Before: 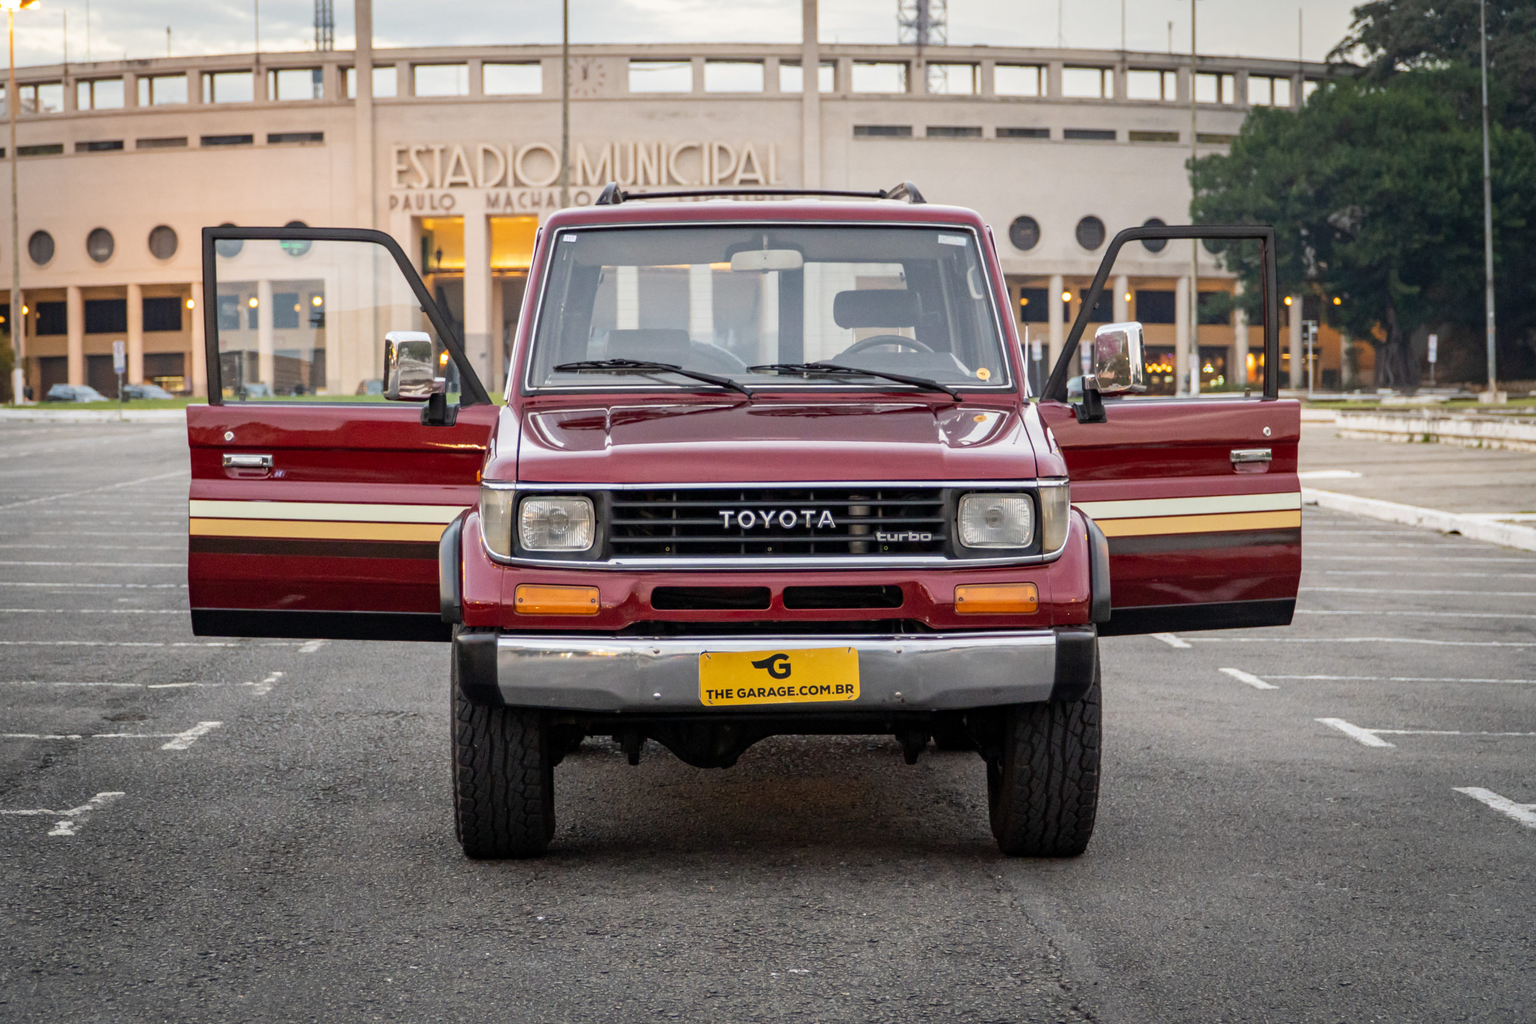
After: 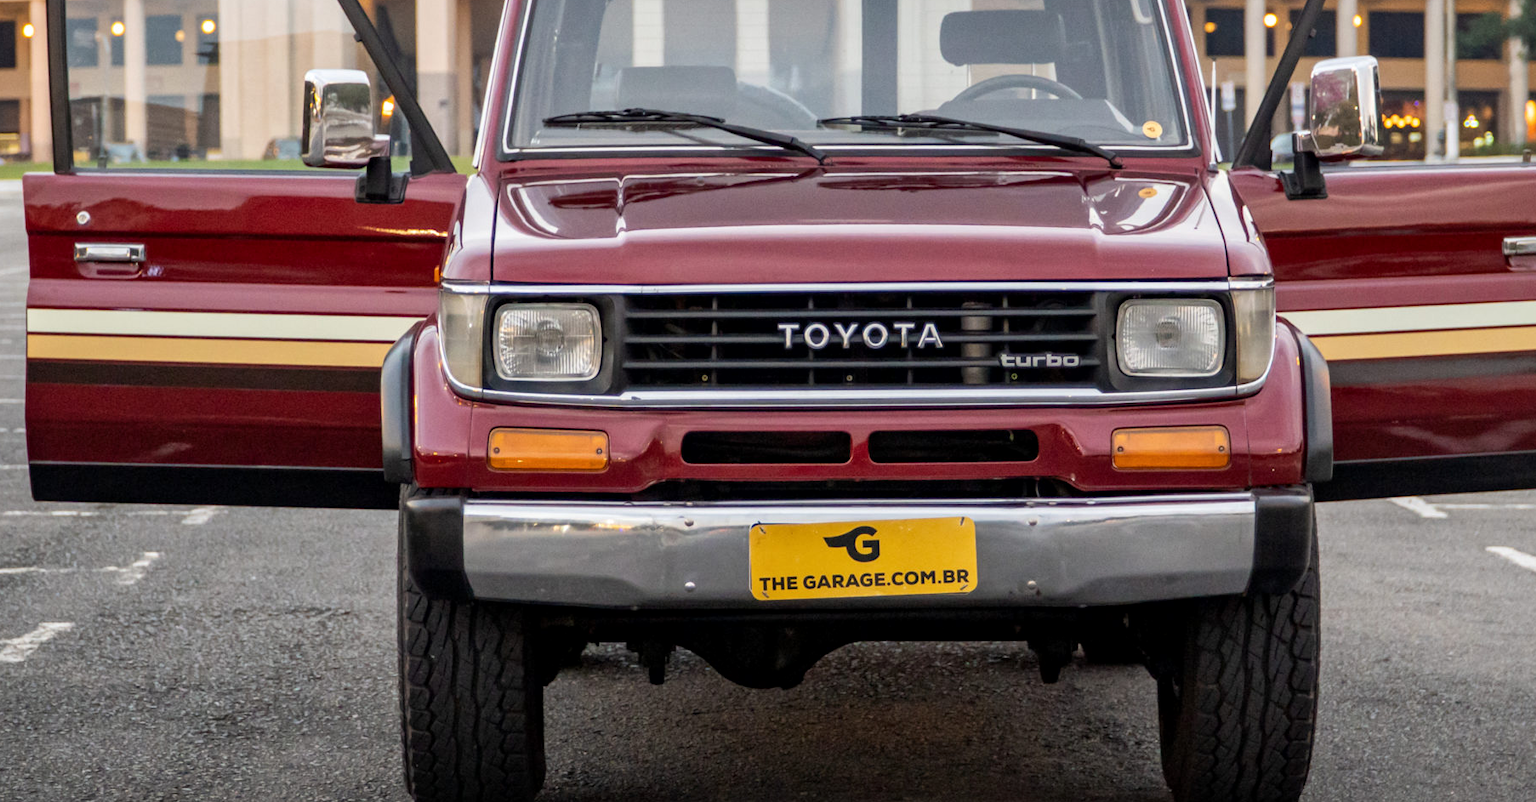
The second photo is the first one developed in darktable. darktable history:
local contrast: mode bilateral grid, contrast 20, coarseness 50, detail 120%, midtone range 0.2
crop: left 11.123%, top 27.61%, right 18.3%, bottom 17.034%
